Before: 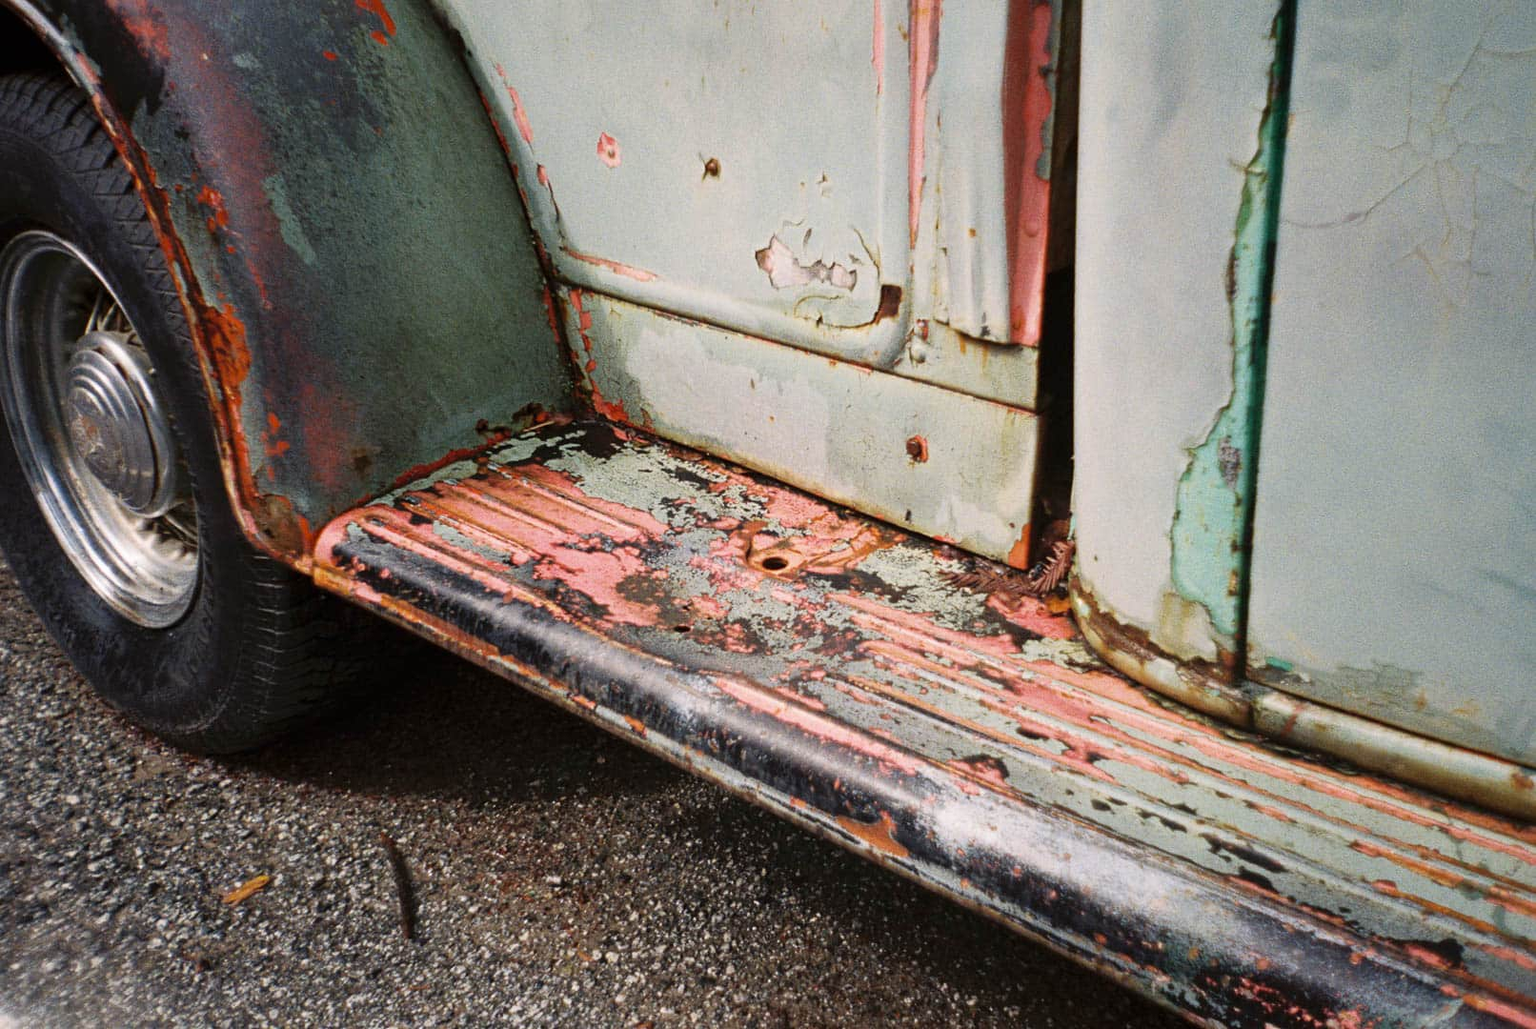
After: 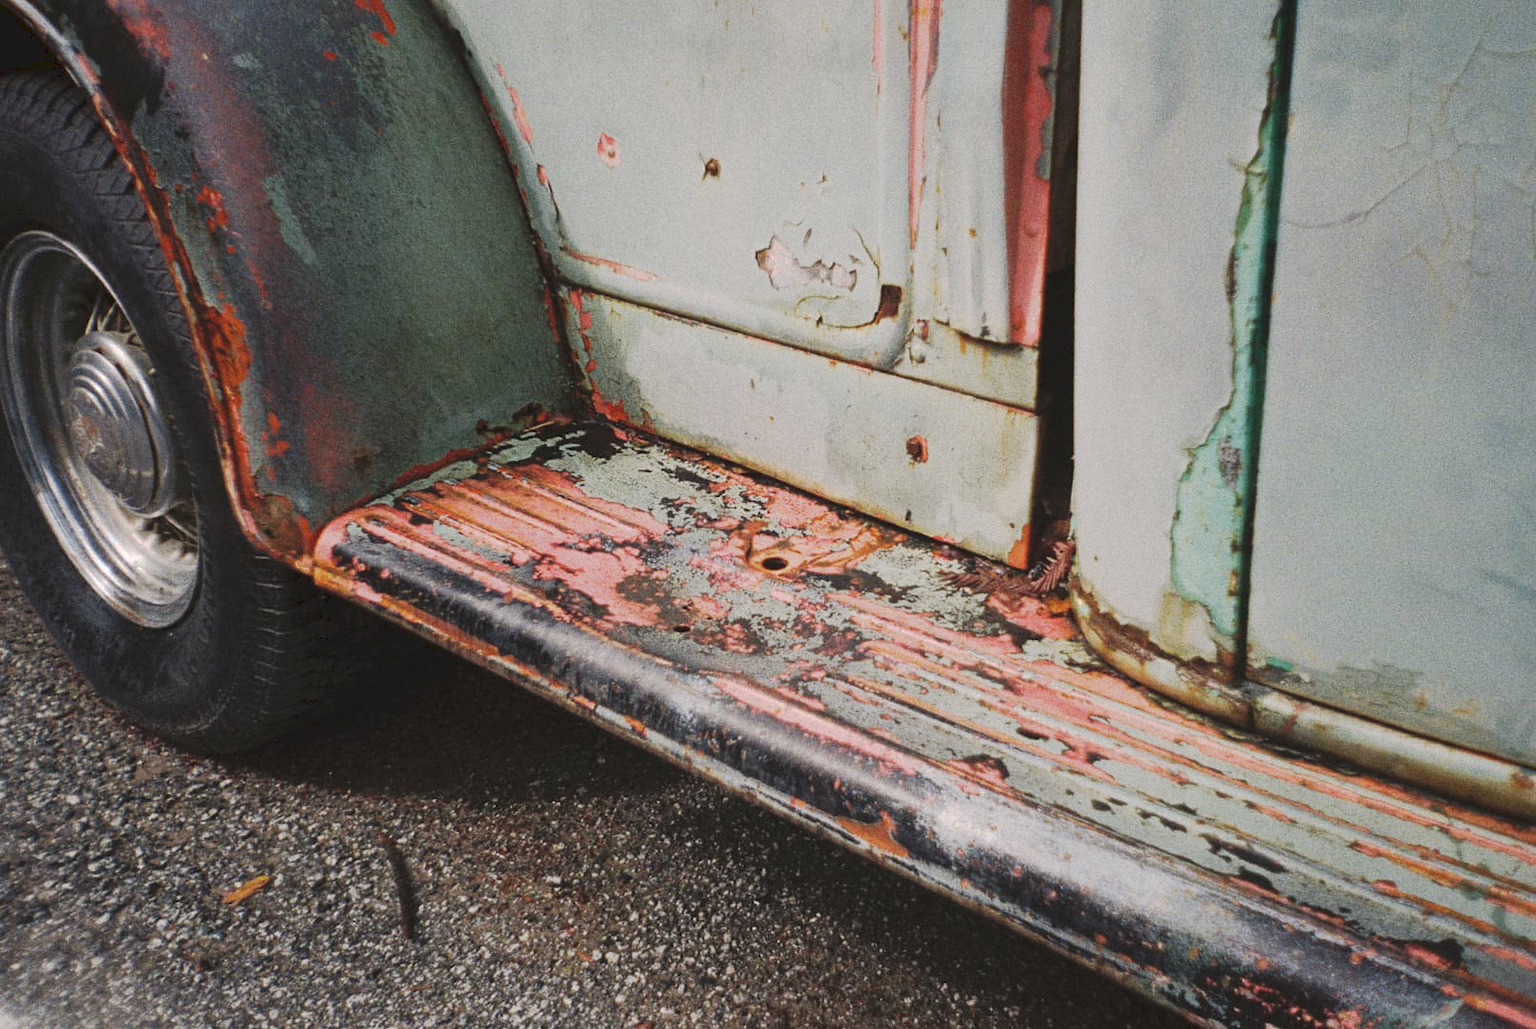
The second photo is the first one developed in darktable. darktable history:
grain: coarseness 7.08 ISO, strength 21.67%, mid-tones bias 59.58%
tone curve: curves: ch0 [(0, 0) (0.003, 0.08) (0.011, 0.088) (0.025, 0.104) (0.044, 0.122) (0.069, 0.141) (0.1, 0.161) (0.136, 0.181) (0.177, 0.209) (0.224, 0.246) (0.277, 0.293) (0.335, 0.343) (0.399, 0.399) (0.468, 0.464) (0.543, 0.54) (0.623, 0.616) (0.709, 0.694) (0.801, 0.757) (0.898, 0.821) (1, 1)], preserve colors none
